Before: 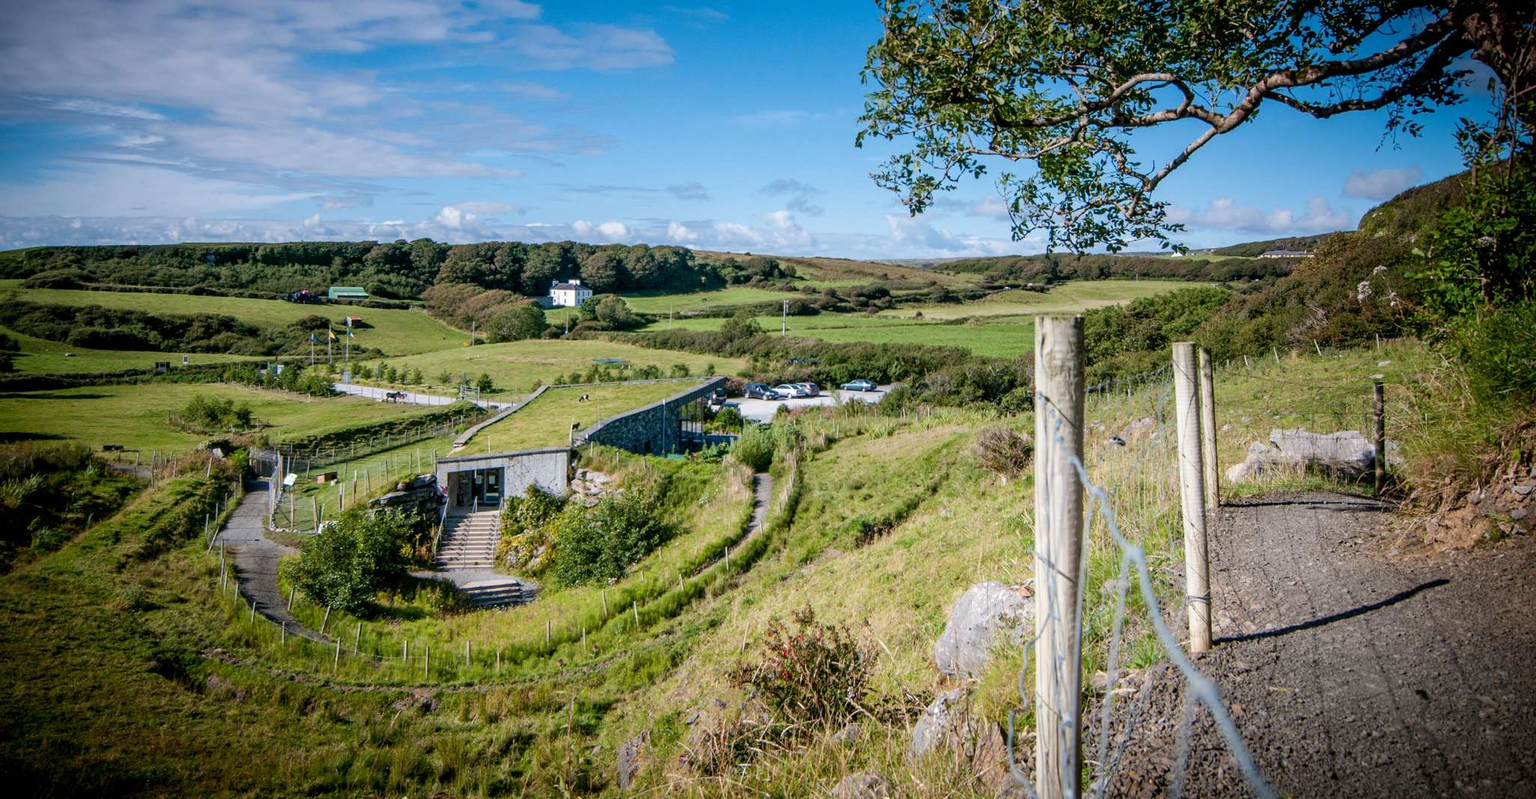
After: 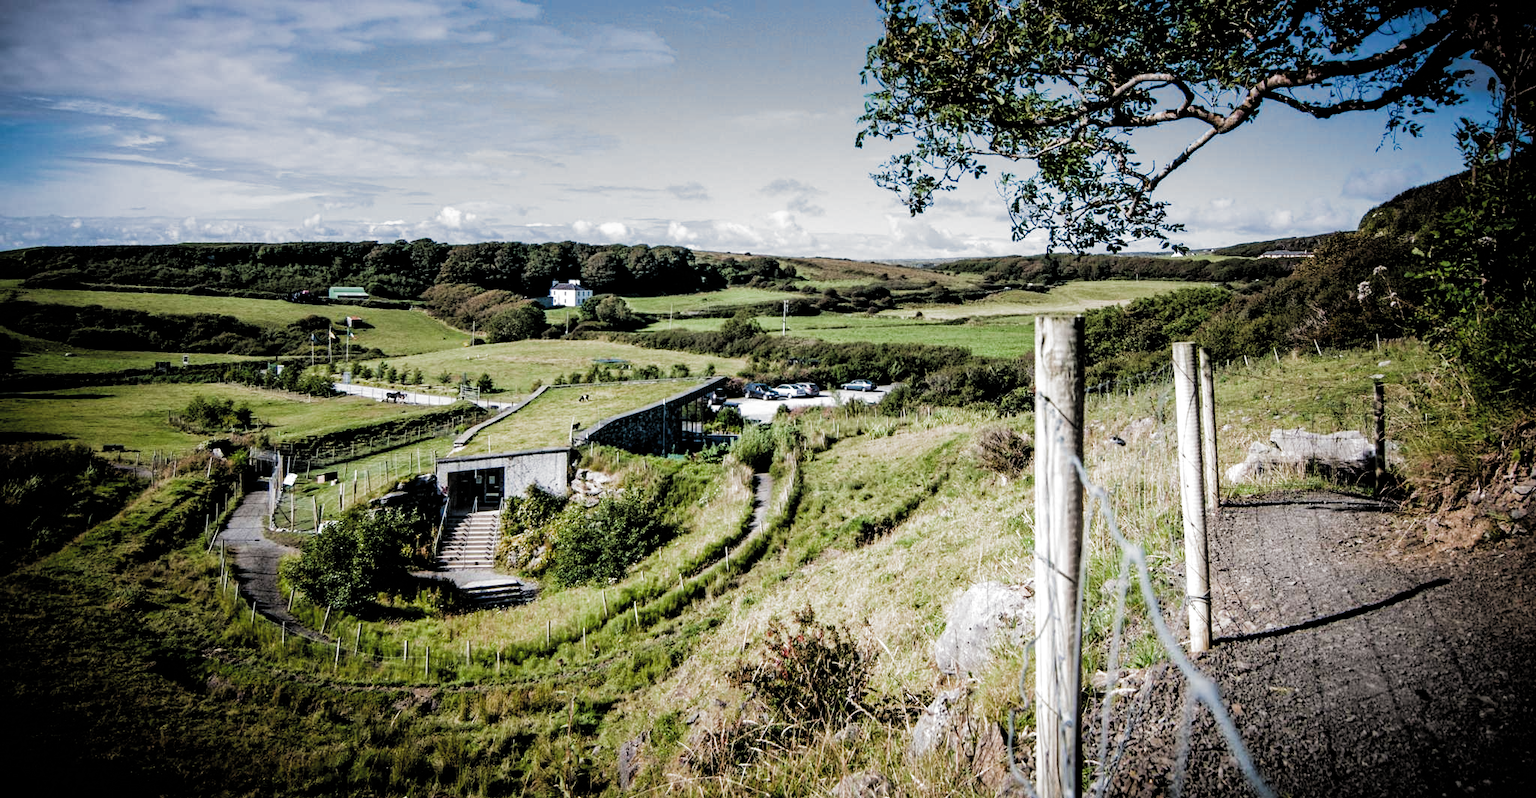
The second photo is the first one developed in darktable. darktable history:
filmic rgb: black relative exposure -3.62 EV, white relative exposure 2.11 EV, hardness 3.62, add noise in highlights 0.001, color science v3 (2019), use custom middle-gray values true, contrast in highlights soft
